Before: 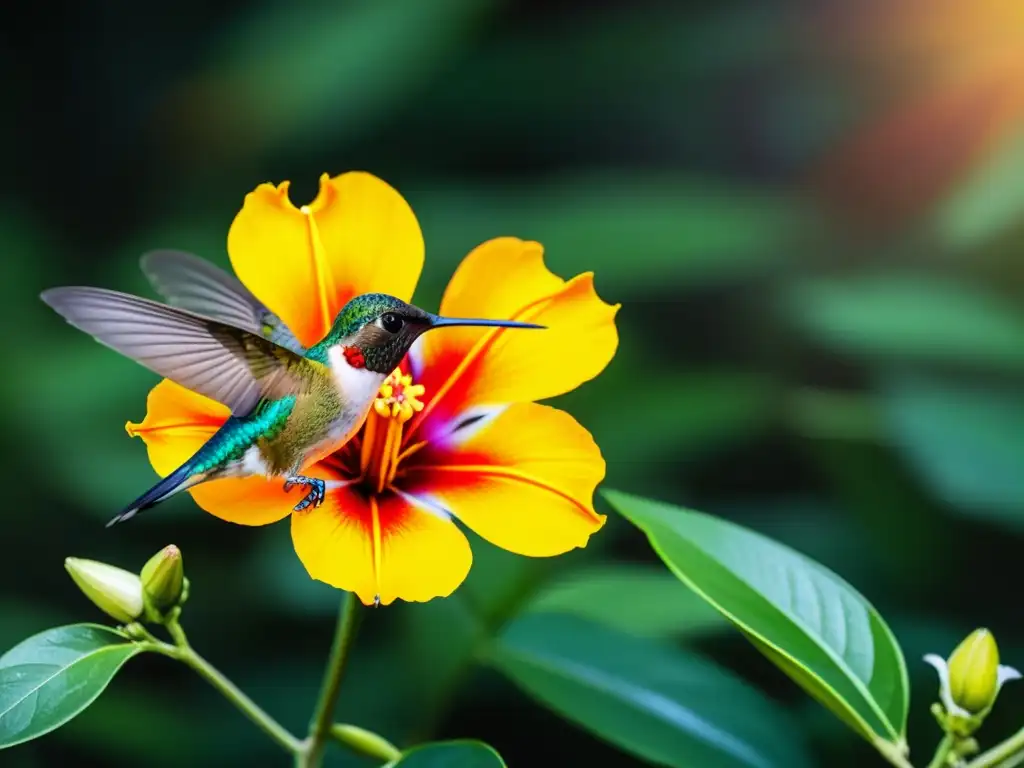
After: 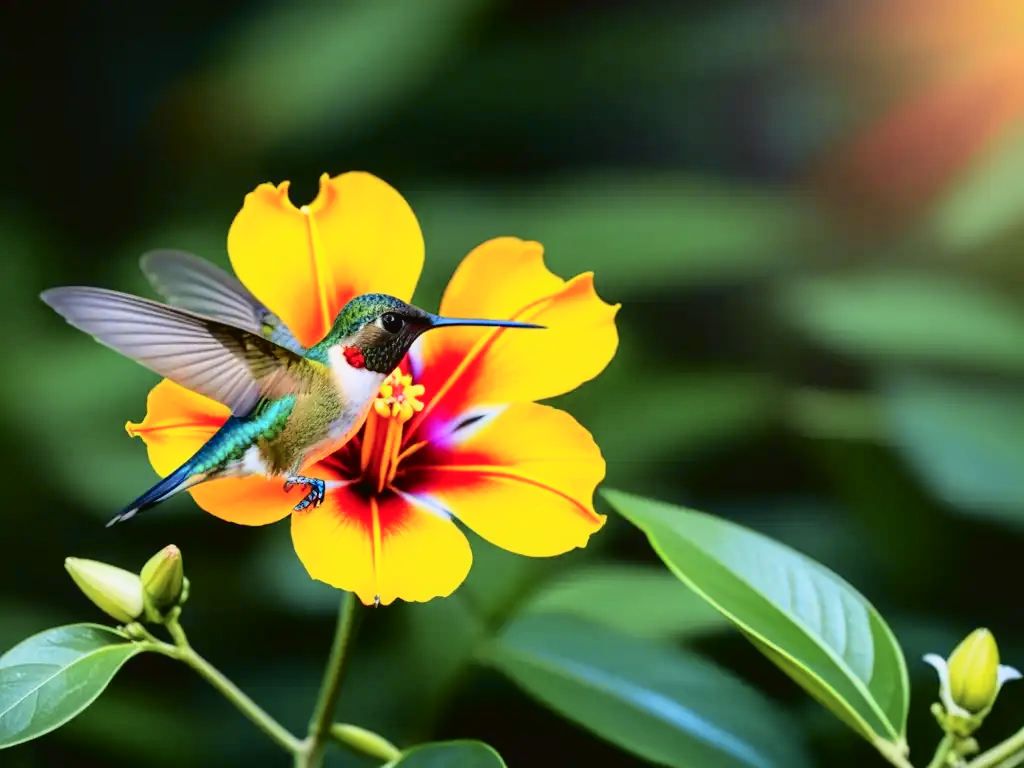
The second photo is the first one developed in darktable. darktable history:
tone curve: curves: ch0 [(0, 0.021) (0.049, 0.044) (0.152, 0.14) (0.328, 0.377) (0.473, 0.543) (0.641, 0.705) (0.85, 0.894) (1, 0.969)]; ch1 [(0, 0) (0.302, 0.331) (0.427, 0.433) (0.472, 0.47) (0.502, 0.503) (0.527, 0.521) (0.564, 0.58) (0.614, 0.626) (0.677, 0.701) (0.859, 0.885) (1, 1)]; ch2 [(0, 0) (0.33, 0.301) (0.447, 0.44) (0.487, 0.496) (0.502, 0.516) (0.535, 0.563) (0.565, 0.593) (0.618, 0.628) (1, 1)], color space Lab, independent channels, preserve colors none
